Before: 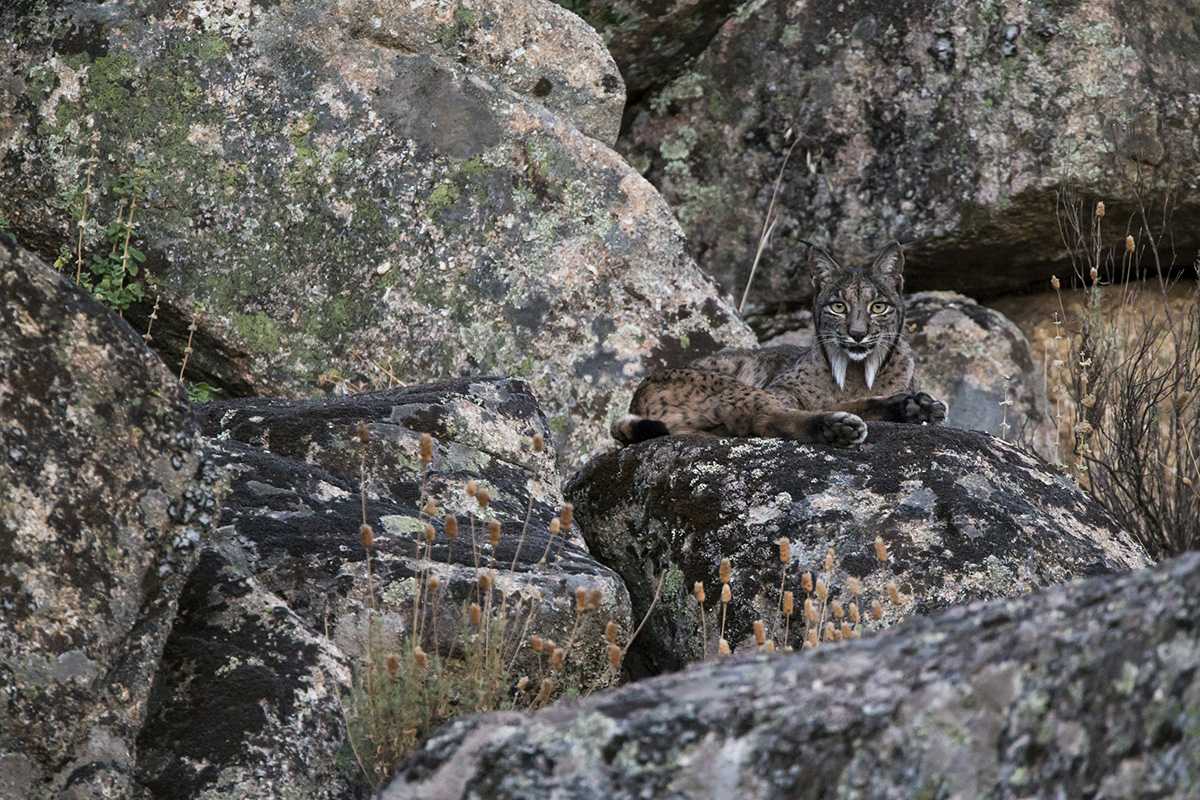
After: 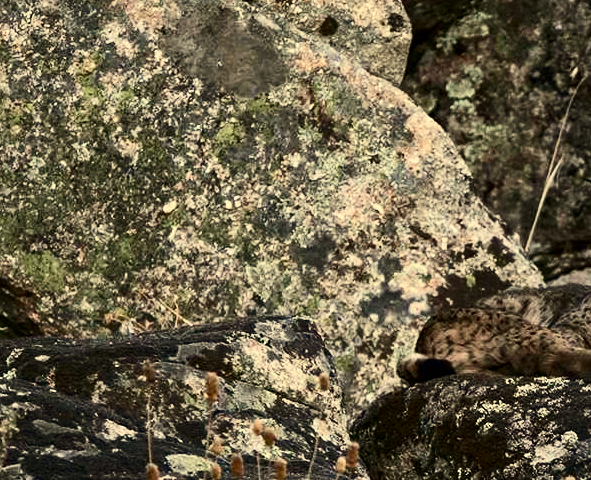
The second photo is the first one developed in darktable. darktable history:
contrast brightness saturation: contrast 0.28
white balance: red 1.08, blue 0.791
haze removal: compatibility mode true, adaptive false
crop: left 17.835%, top 7.675%, right 32.881%, bottom 32.213%
